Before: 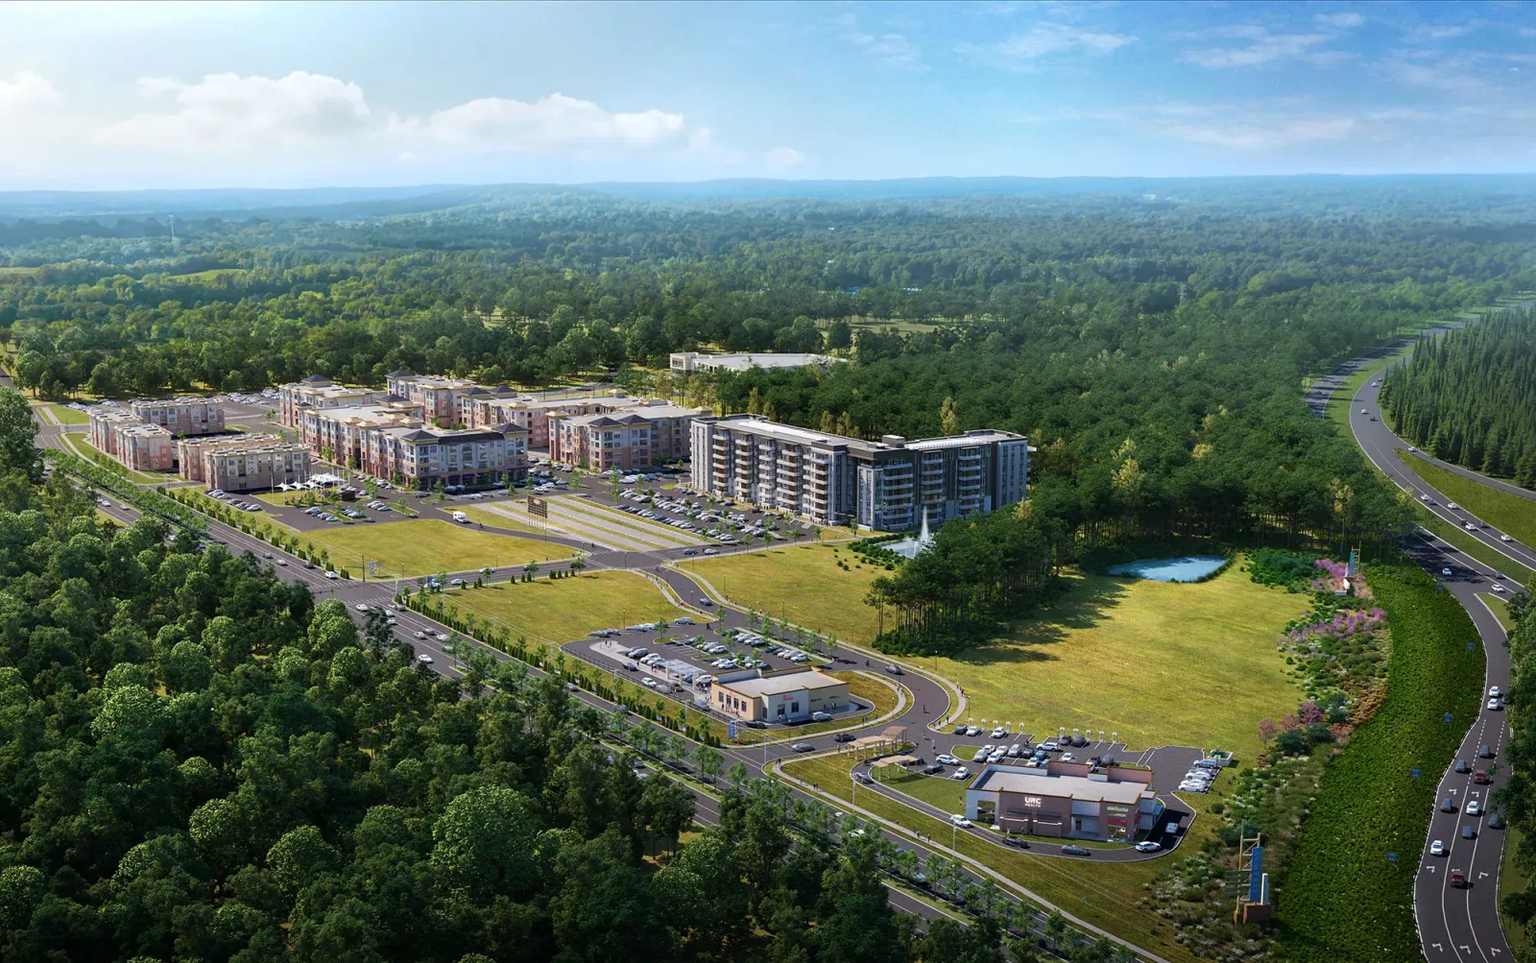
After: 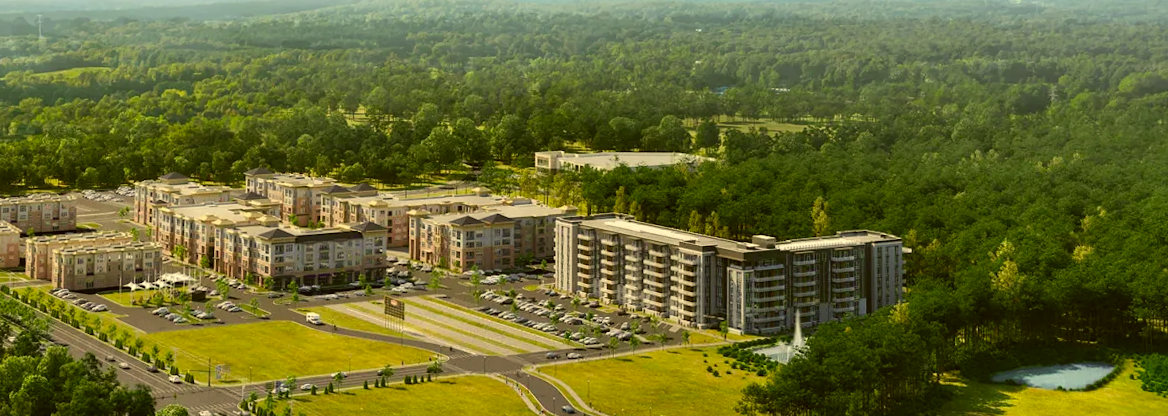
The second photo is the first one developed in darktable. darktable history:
rotate and perspective: rotation 0.215°, lens shift (vertical) -0.139, crop left 0.069, crop right 0.939, crop top 0.002, crop bottom 0.996
crop: left 7.036%, top 18.398%, right 14.379%, bottom 40.043%
color correction: highlights a* 0.162, highlights b* 29.53, shadows a* -0.162, shadows b* 21.09
